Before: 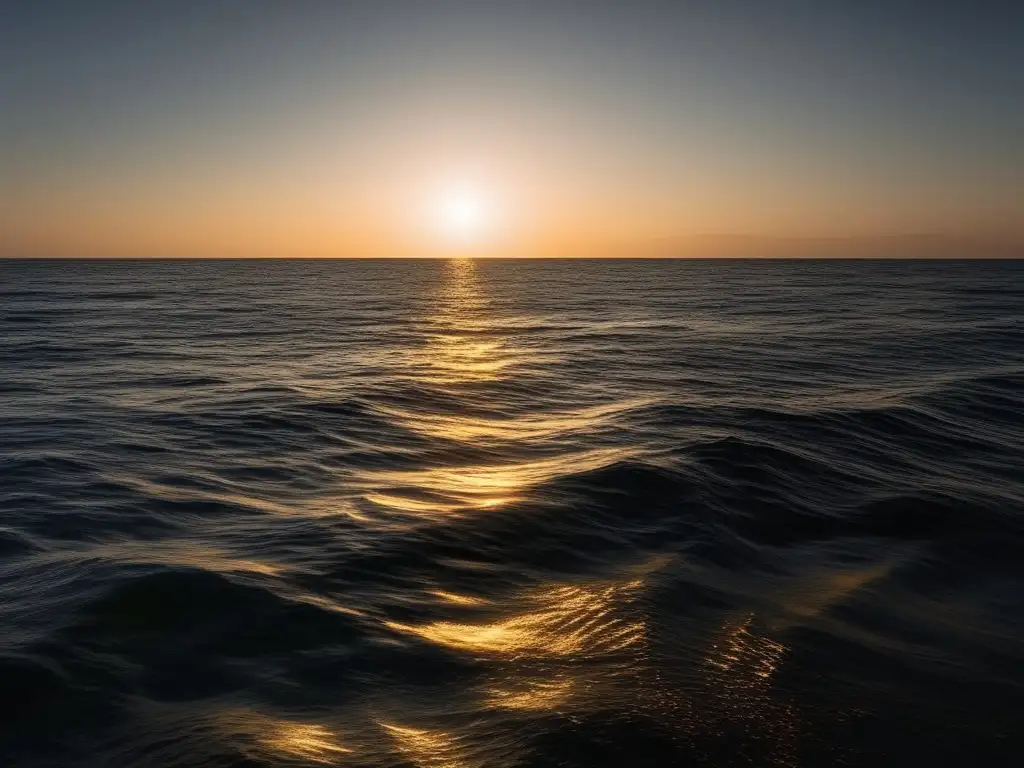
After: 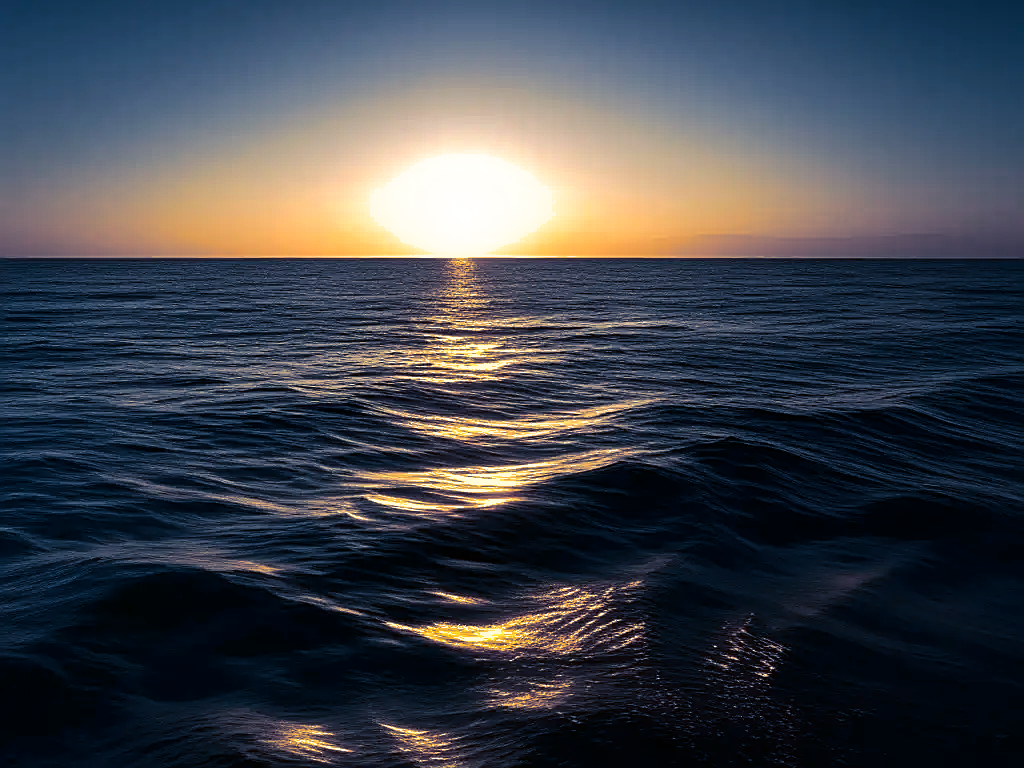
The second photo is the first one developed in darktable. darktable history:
contrast brightness saturation: brightness -0.2, saturation 0.08
sharpen: amount 0.6
exposure: exposure 0.6 EV, compensate highlight preservation false
shadows and highlights: shadows 30
split-toning: shadows › hue 226.8°, shadows › saturation 0.84
